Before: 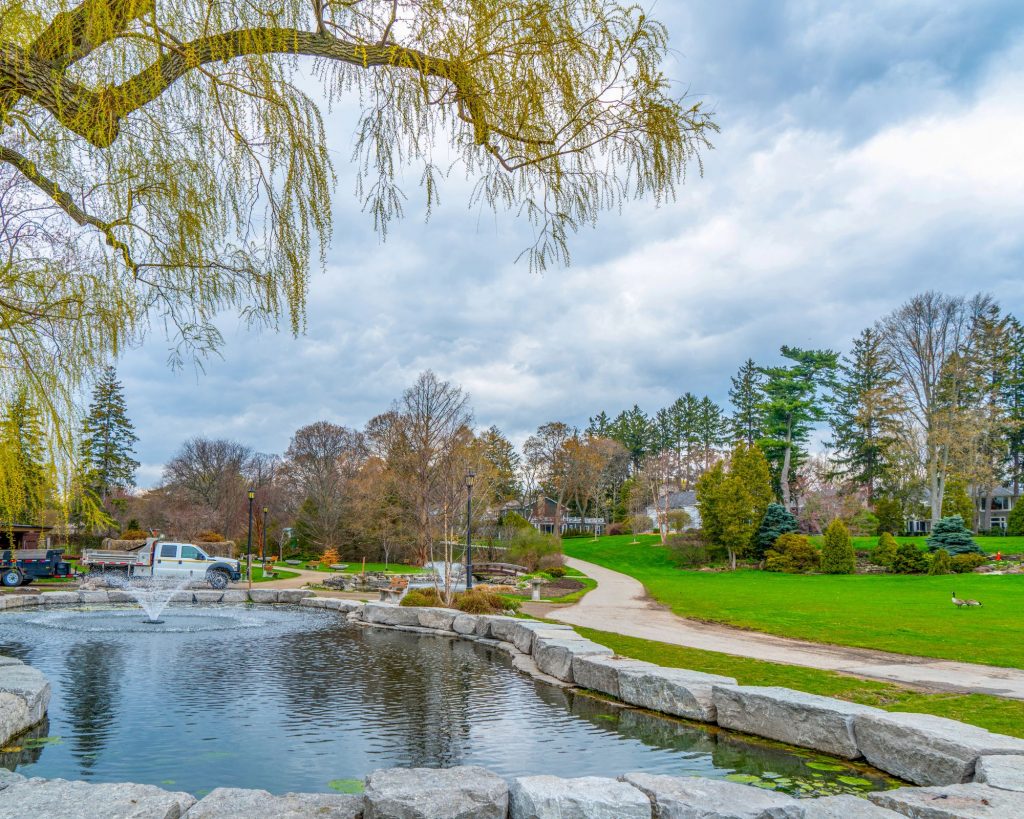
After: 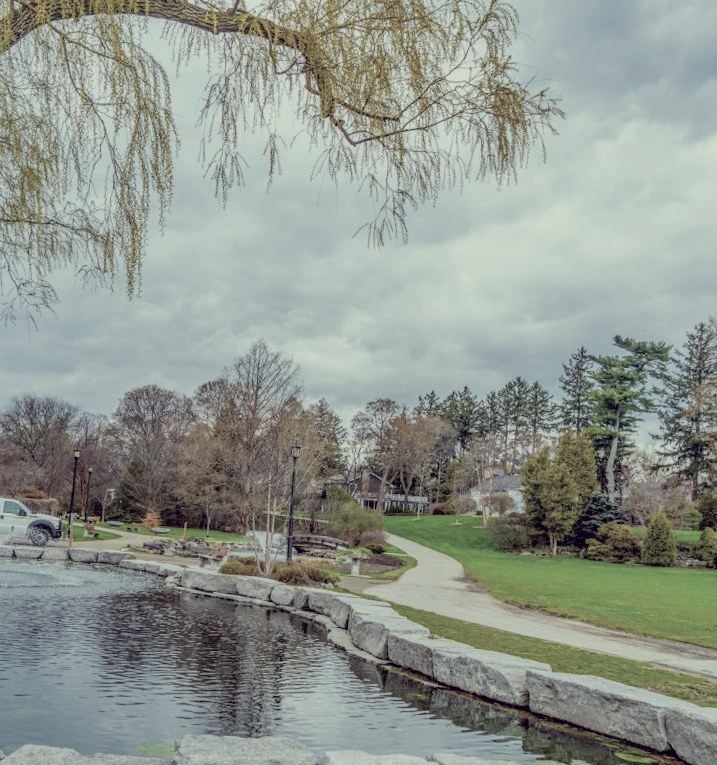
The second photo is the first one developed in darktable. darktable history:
crop and rotate: angle -3.27°, left 14.277%, top 0.028%, right 10.766%, bottom 0.028%
color correction: highlights a* -20.17, highlights b* 20.27, shadows a* 20.03, shadows b* -20.46, saturation 0.43
filmic rgb: black relative exposure -4.88 EV, hardness 2.82
